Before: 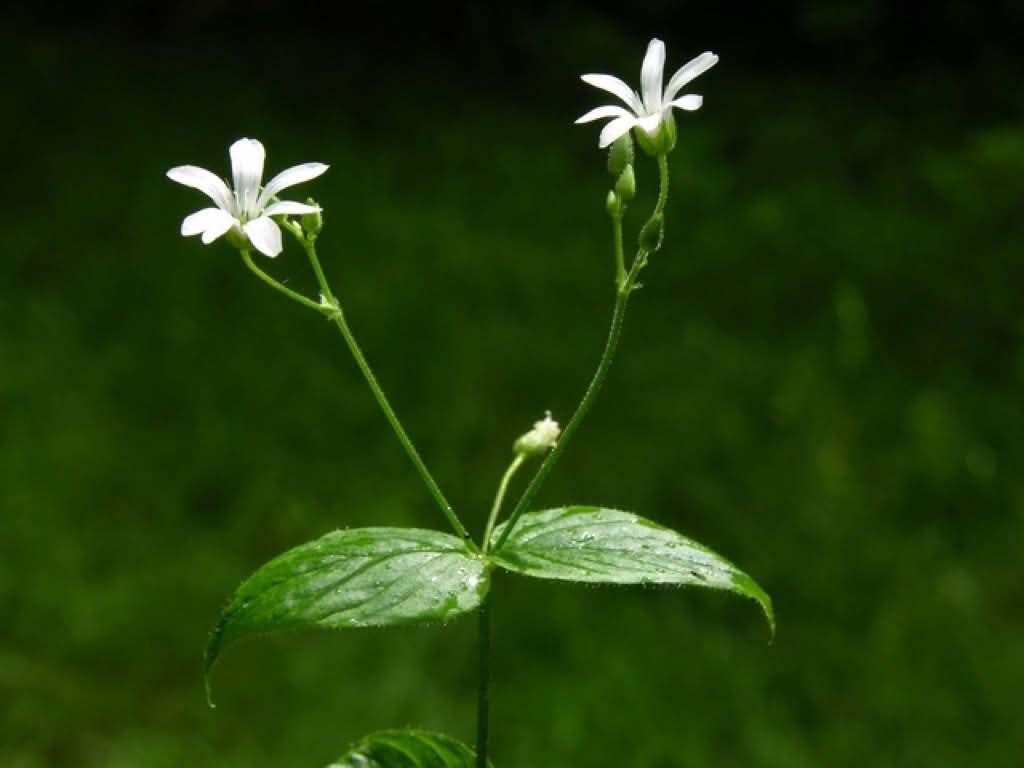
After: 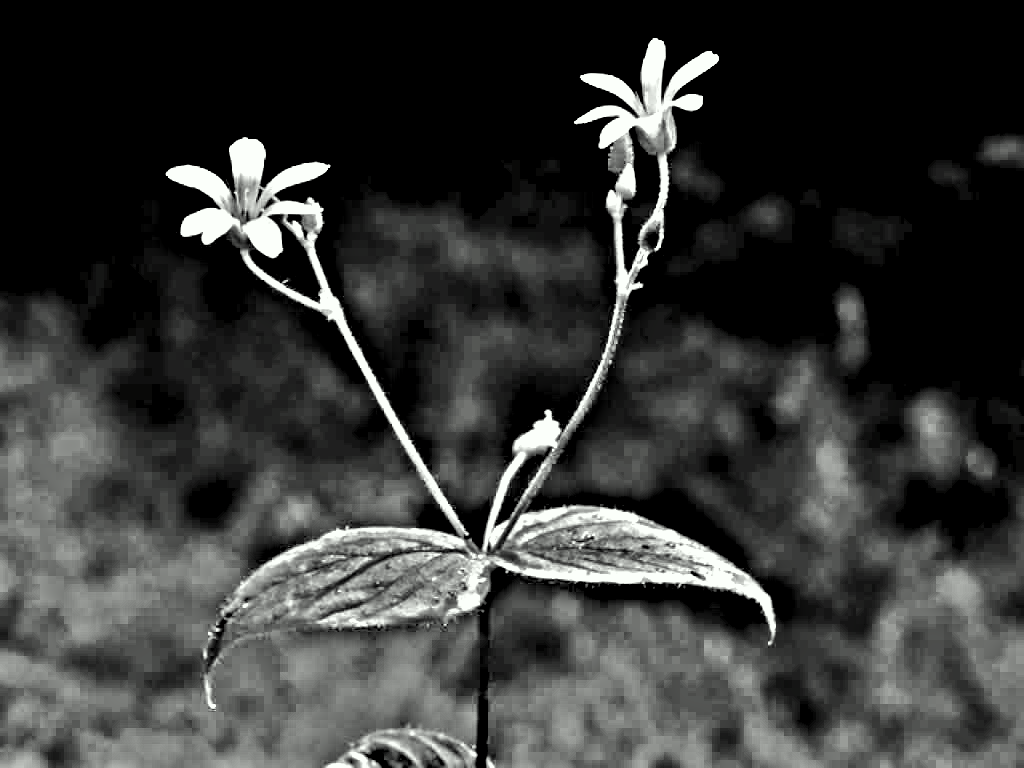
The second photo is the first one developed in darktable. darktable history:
exposure: black level correction 0.04, exposure 0.5 EV, compensate highlight preservation false
color correction: highlights a* -2.68, highlights b* 2.57
highpass: sharpness 49.79%, contrast boost 49.79%
